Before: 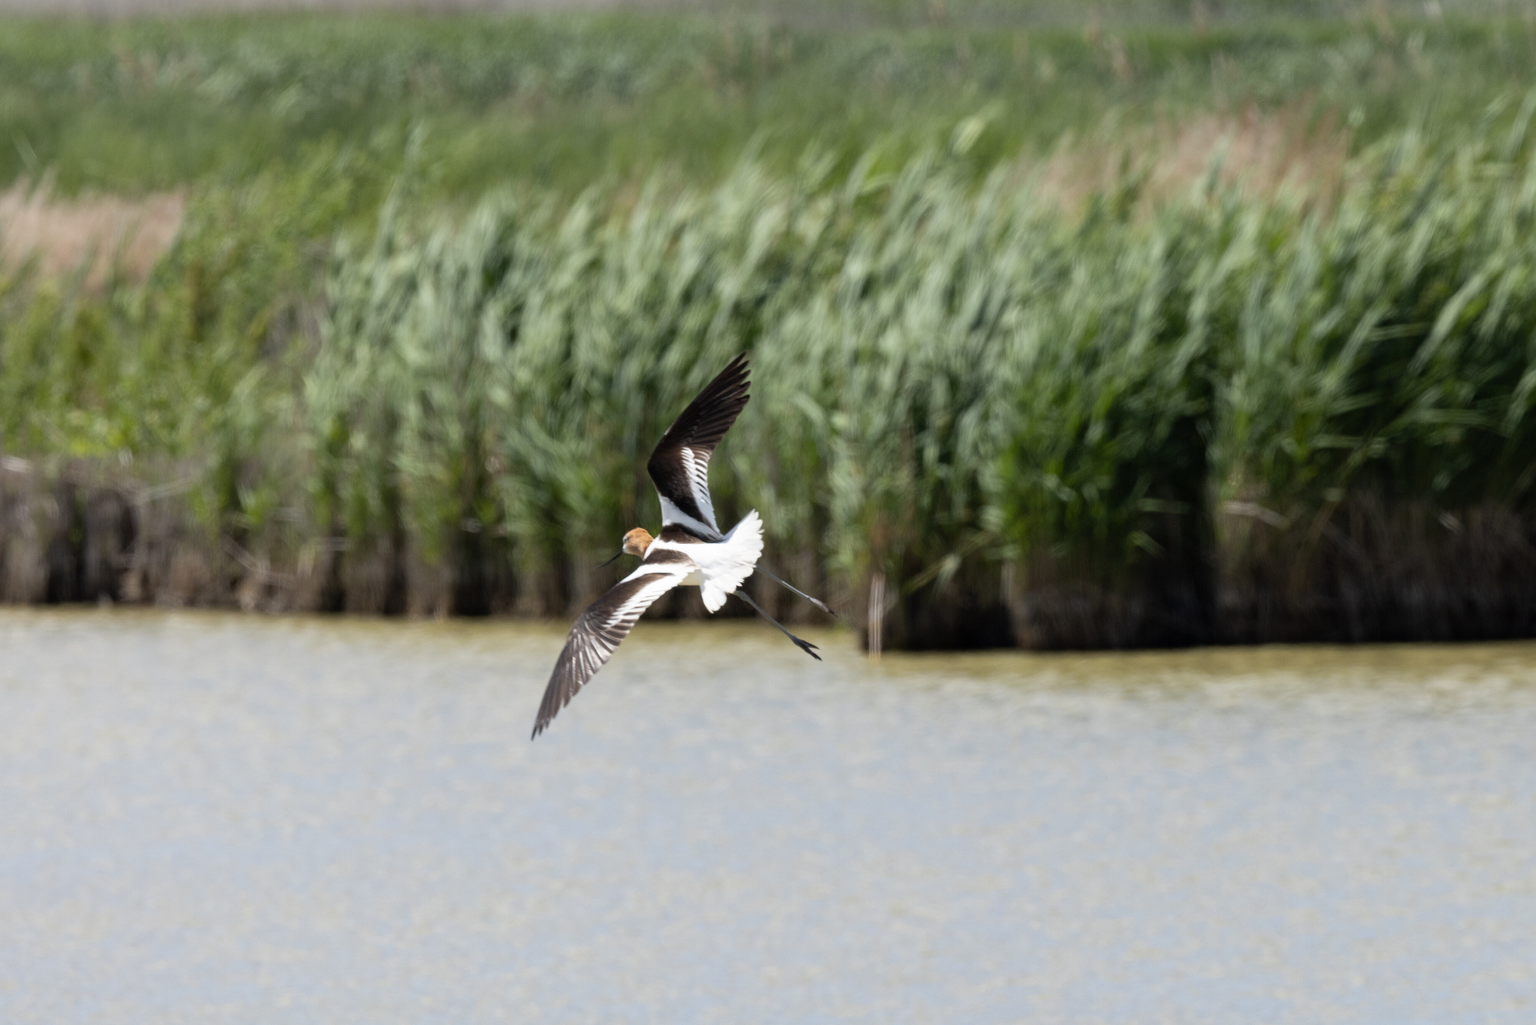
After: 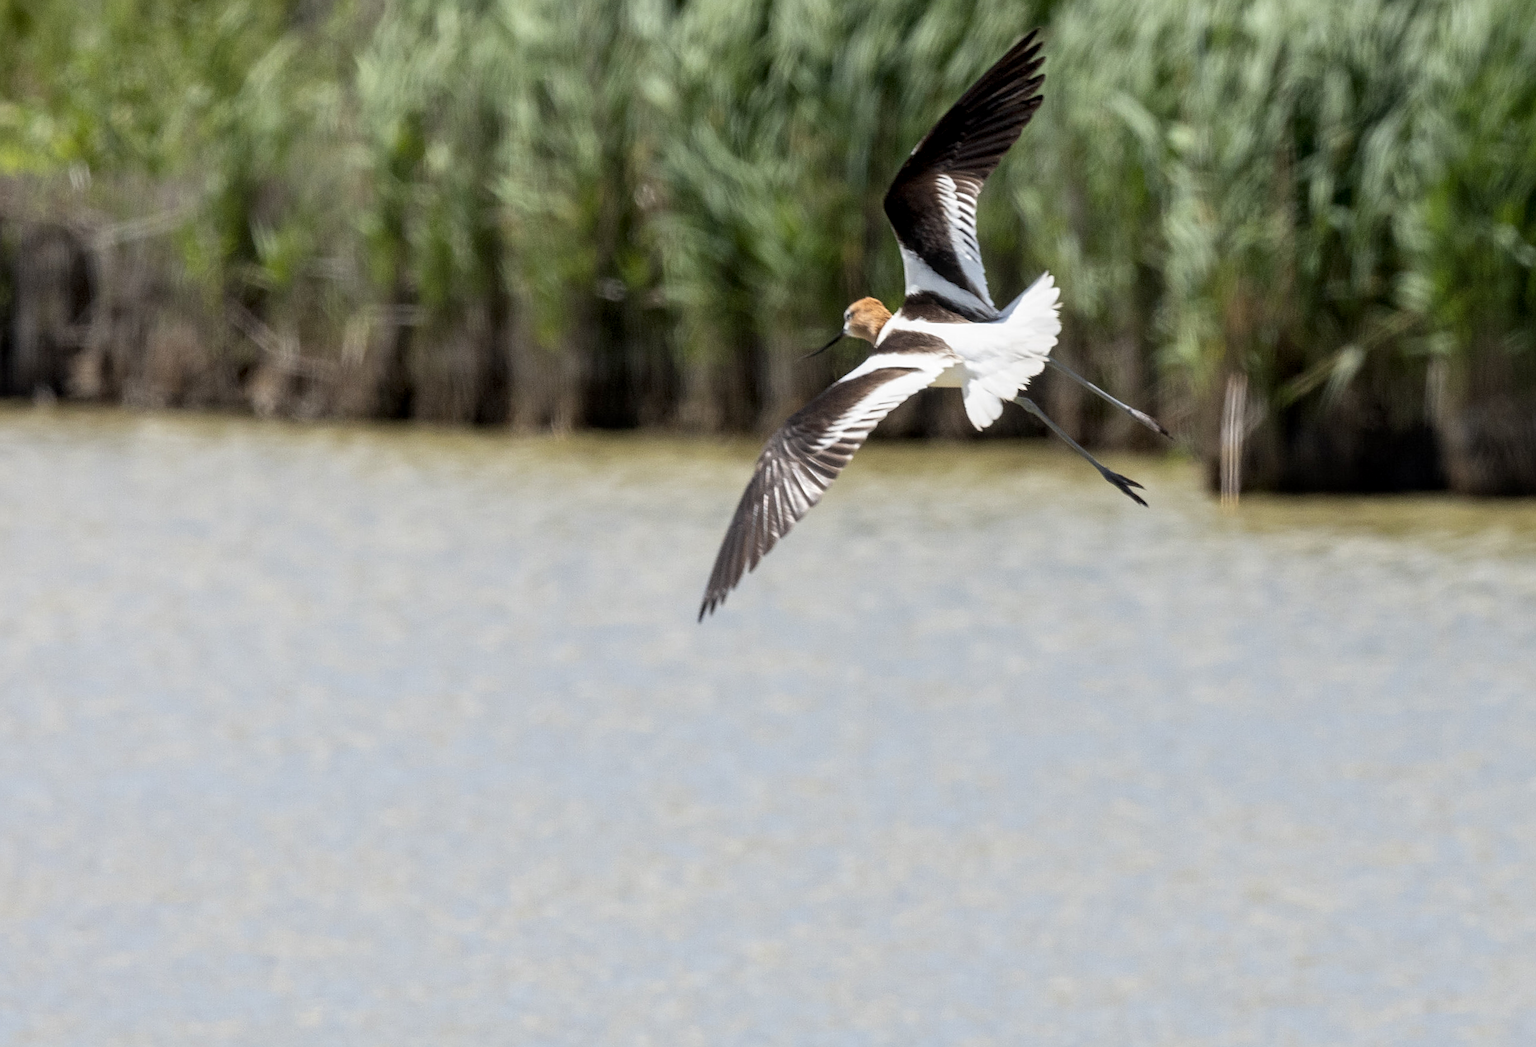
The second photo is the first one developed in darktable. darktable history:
crop and rotate: angle -0.904°, left 3.83%, top 32.095%, right 29.751%
local contrast: detail 130%
sharpen: on, module defaults
